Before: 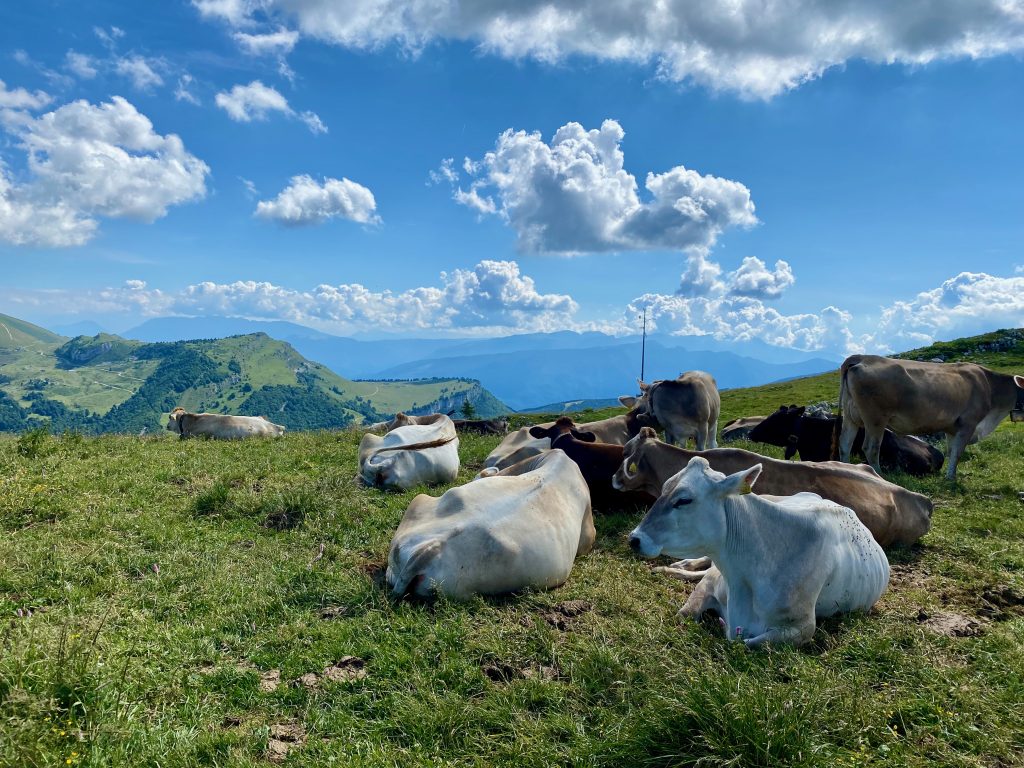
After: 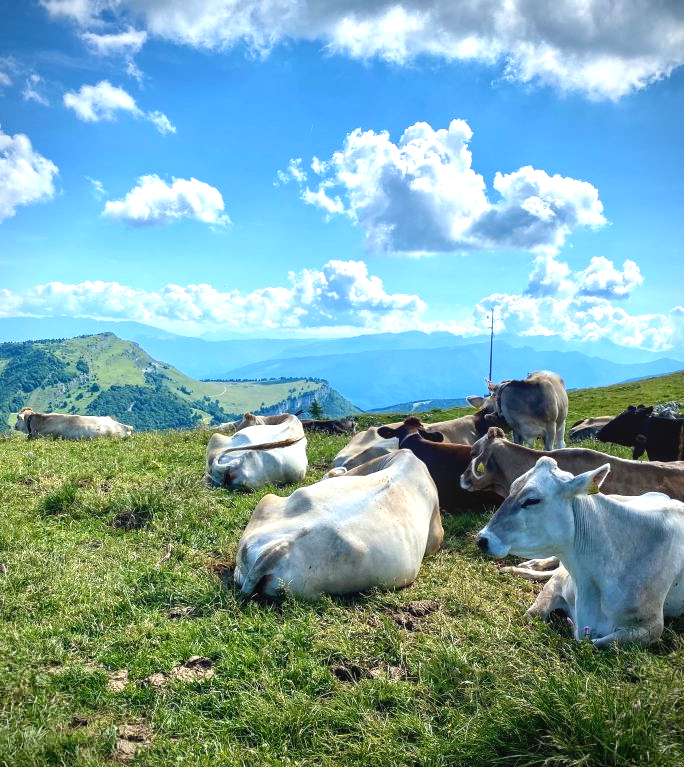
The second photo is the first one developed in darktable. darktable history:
contrast brightness saturation: contrast 0.05
crop and rotate: left 14.862%, right 18.307%
exposure: black level correction 0, exposure 0.953 EV, compensate highlight preservation false
vignetting: brightness -0.567, saturation 0.003
local contrast: detail 110%
